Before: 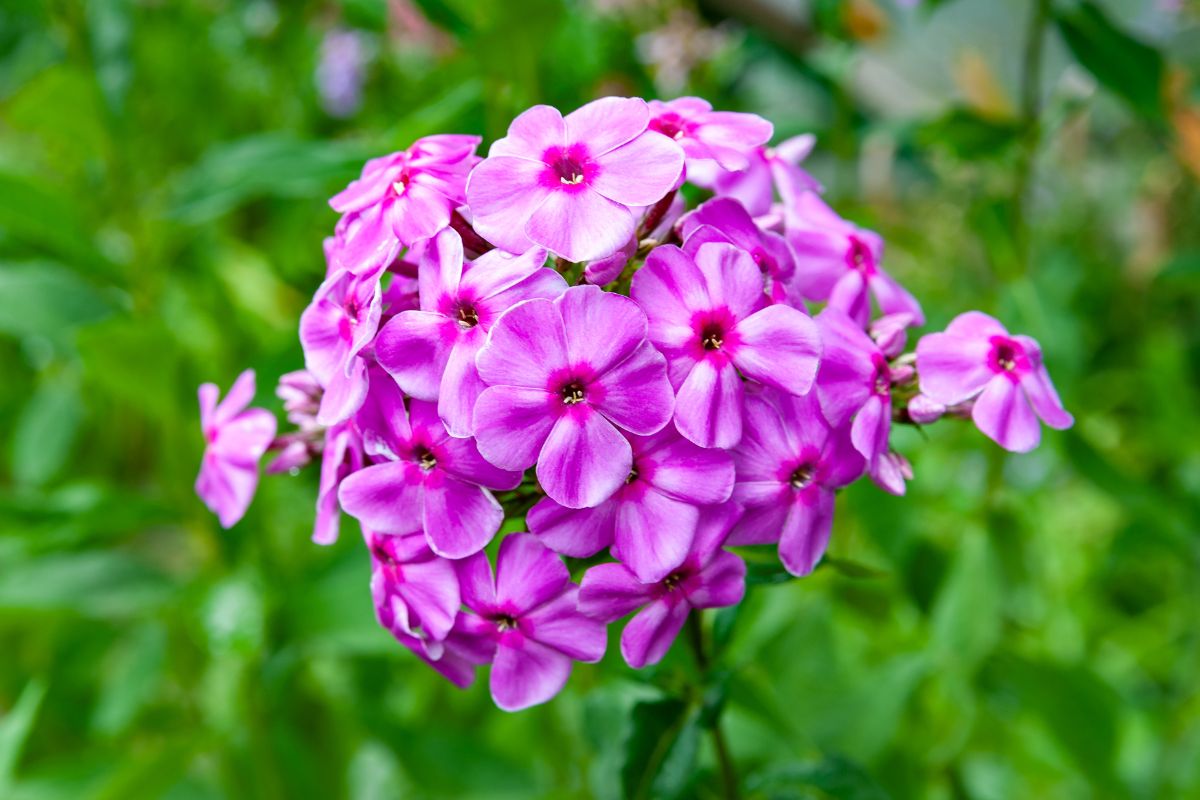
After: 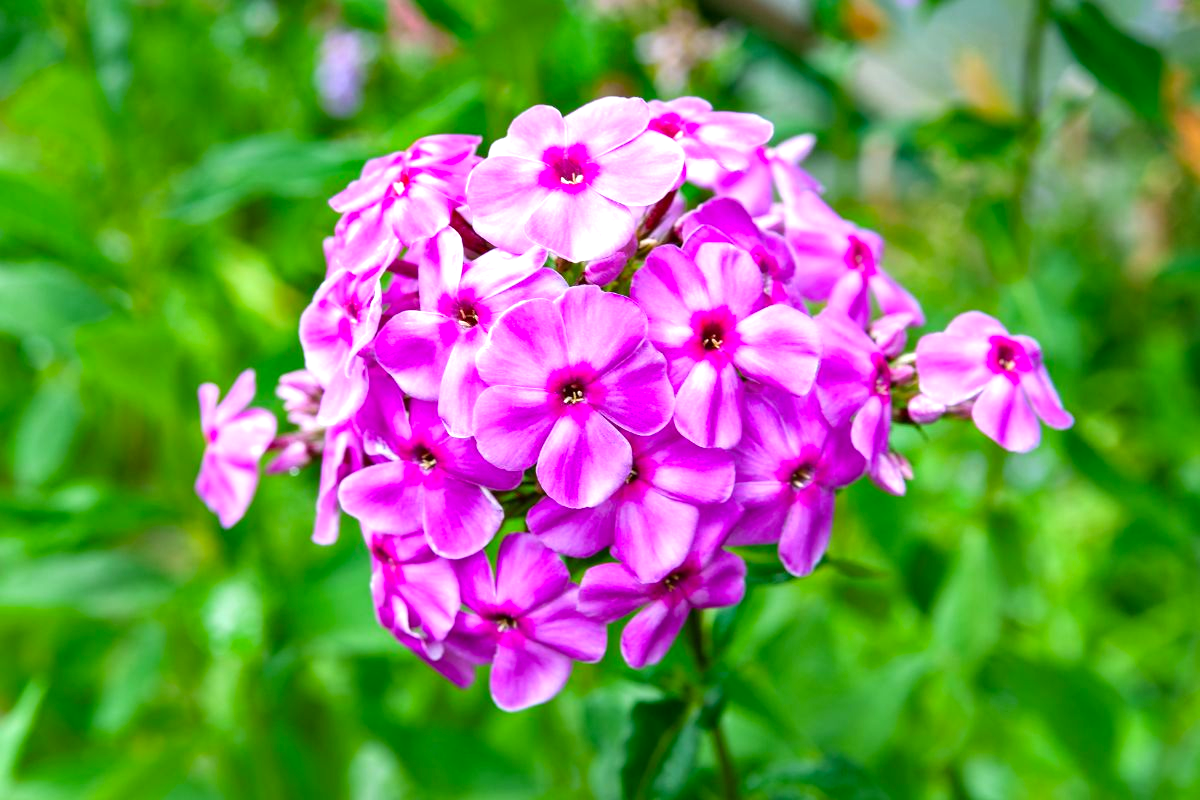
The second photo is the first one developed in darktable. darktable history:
exposure: black level correction 0, exposure 0.5 EV, compensate highlight preservation false
color correction: saturation 1.11
